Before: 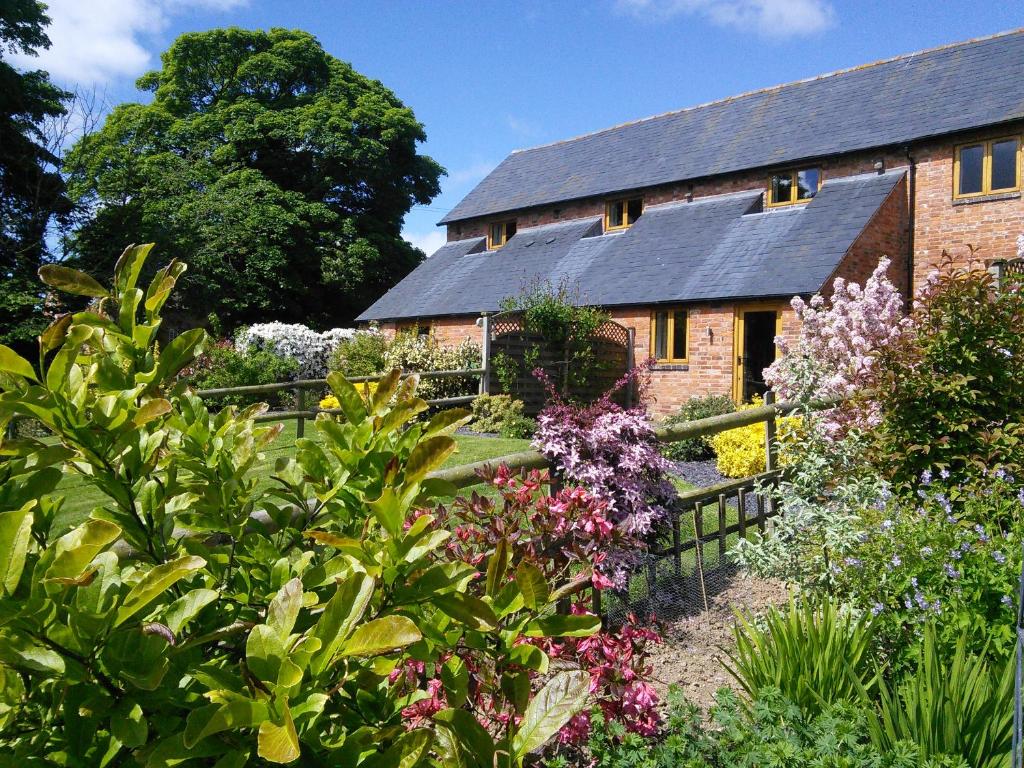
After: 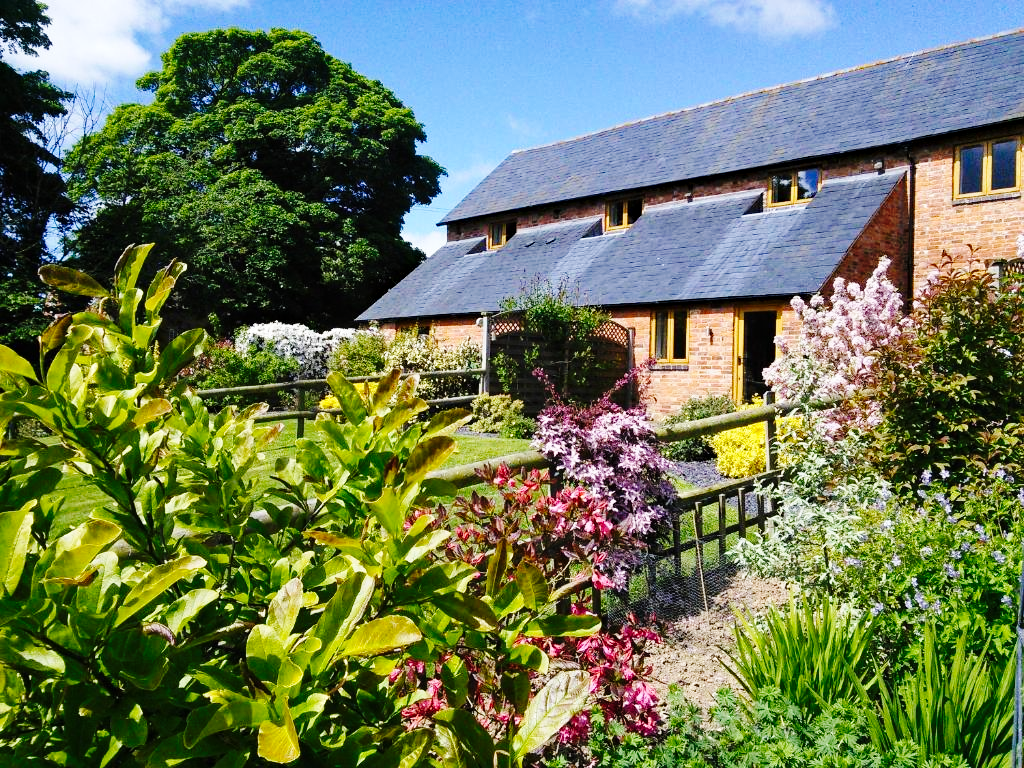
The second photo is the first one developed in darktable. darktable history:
base curve: curves: ch0 [(0, 0) (0.036, 0.025) (0.121, 0.166) (0.206, 0.329) (0.605, 0.79) (1, 1)], preserve colors none
haze removal: strength 0.29, distance 0.25, compatibility mode true, adaptive false
exposure: exposure 0.014 EV, compensate highlight preservation false
